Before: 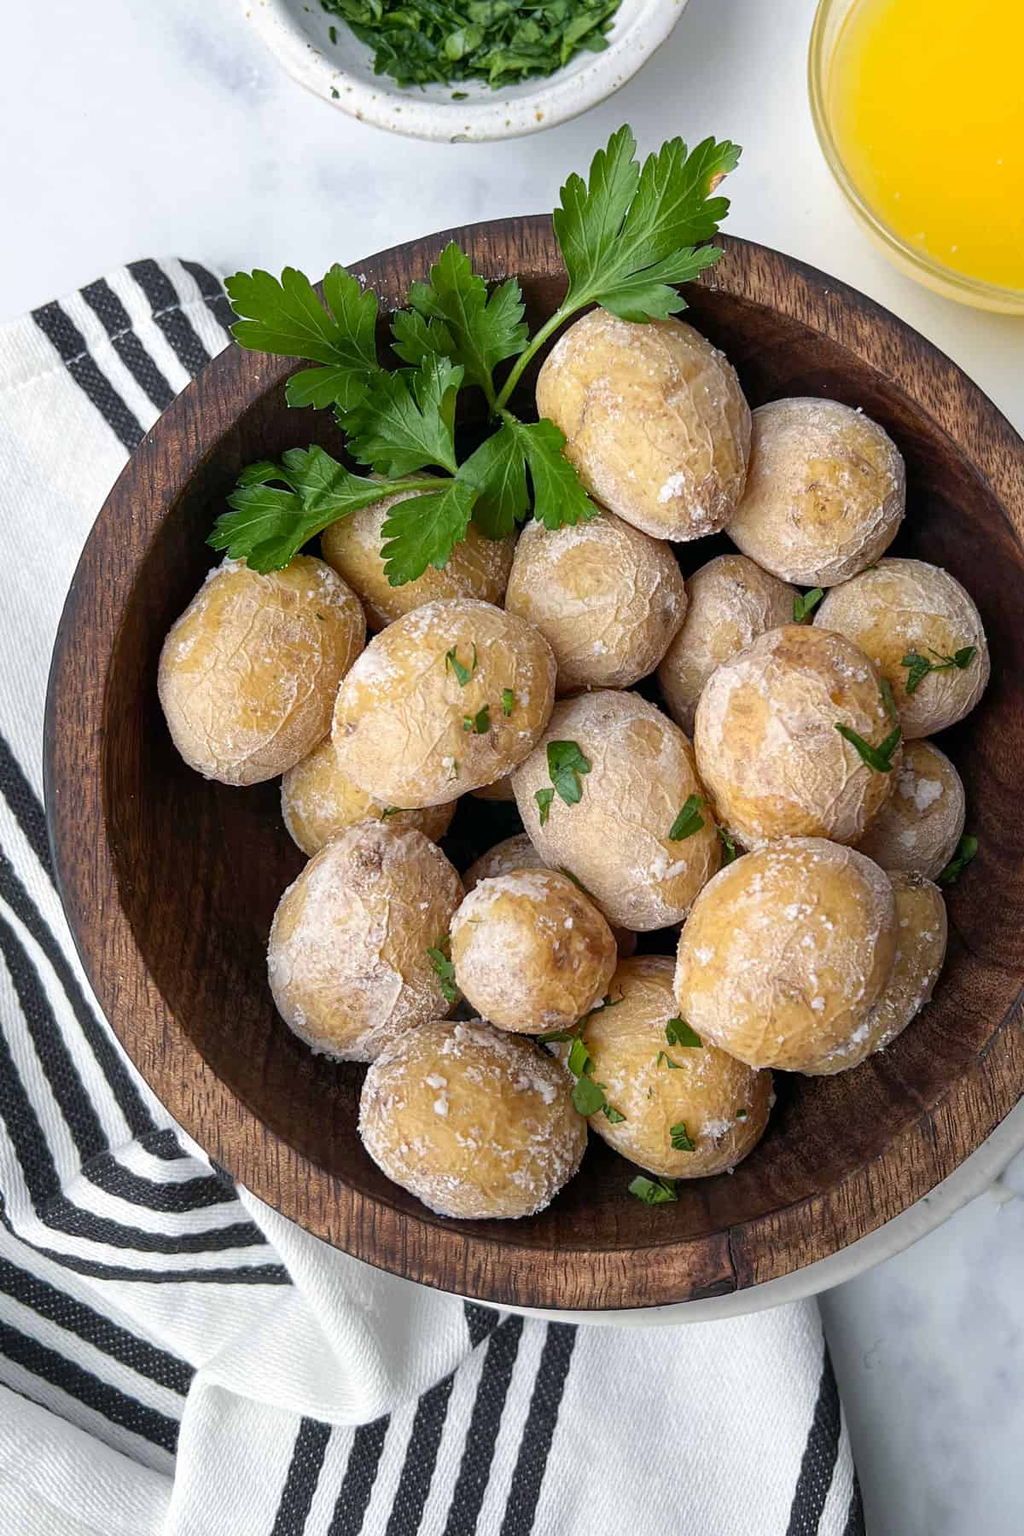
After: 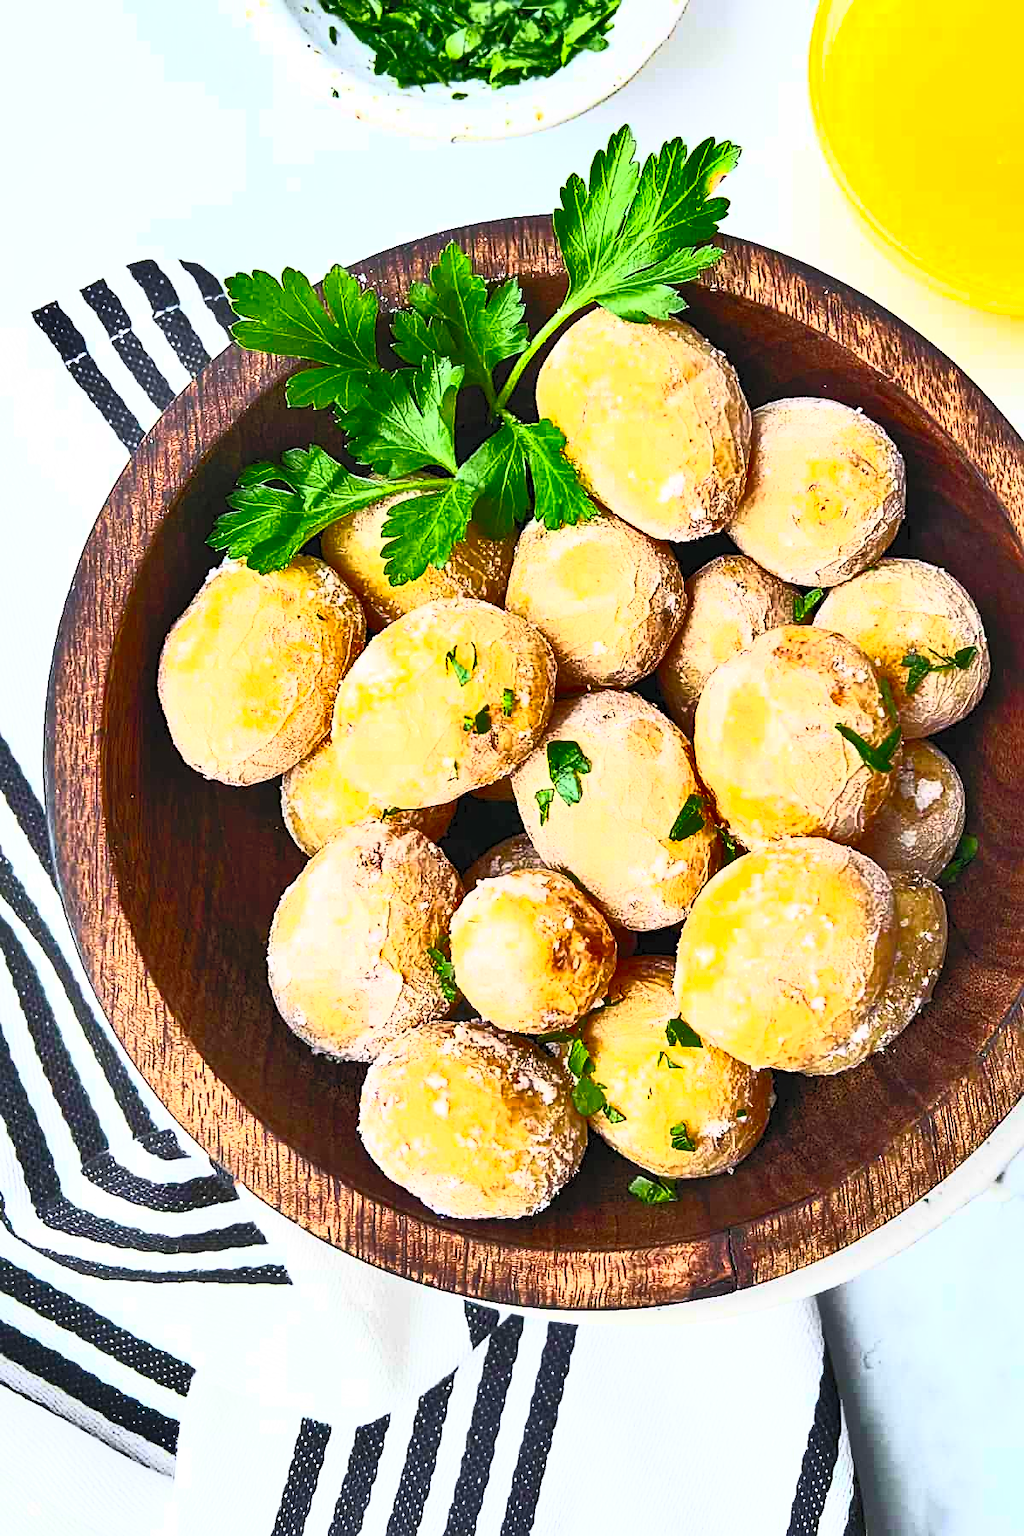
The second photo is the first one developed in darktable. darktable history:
contrast brightness saturation: contrast 1, brightness 1, saturation 1
shadows and highlights: shadows 52.42, soften with gaussian
sharpen: on, module defaults
